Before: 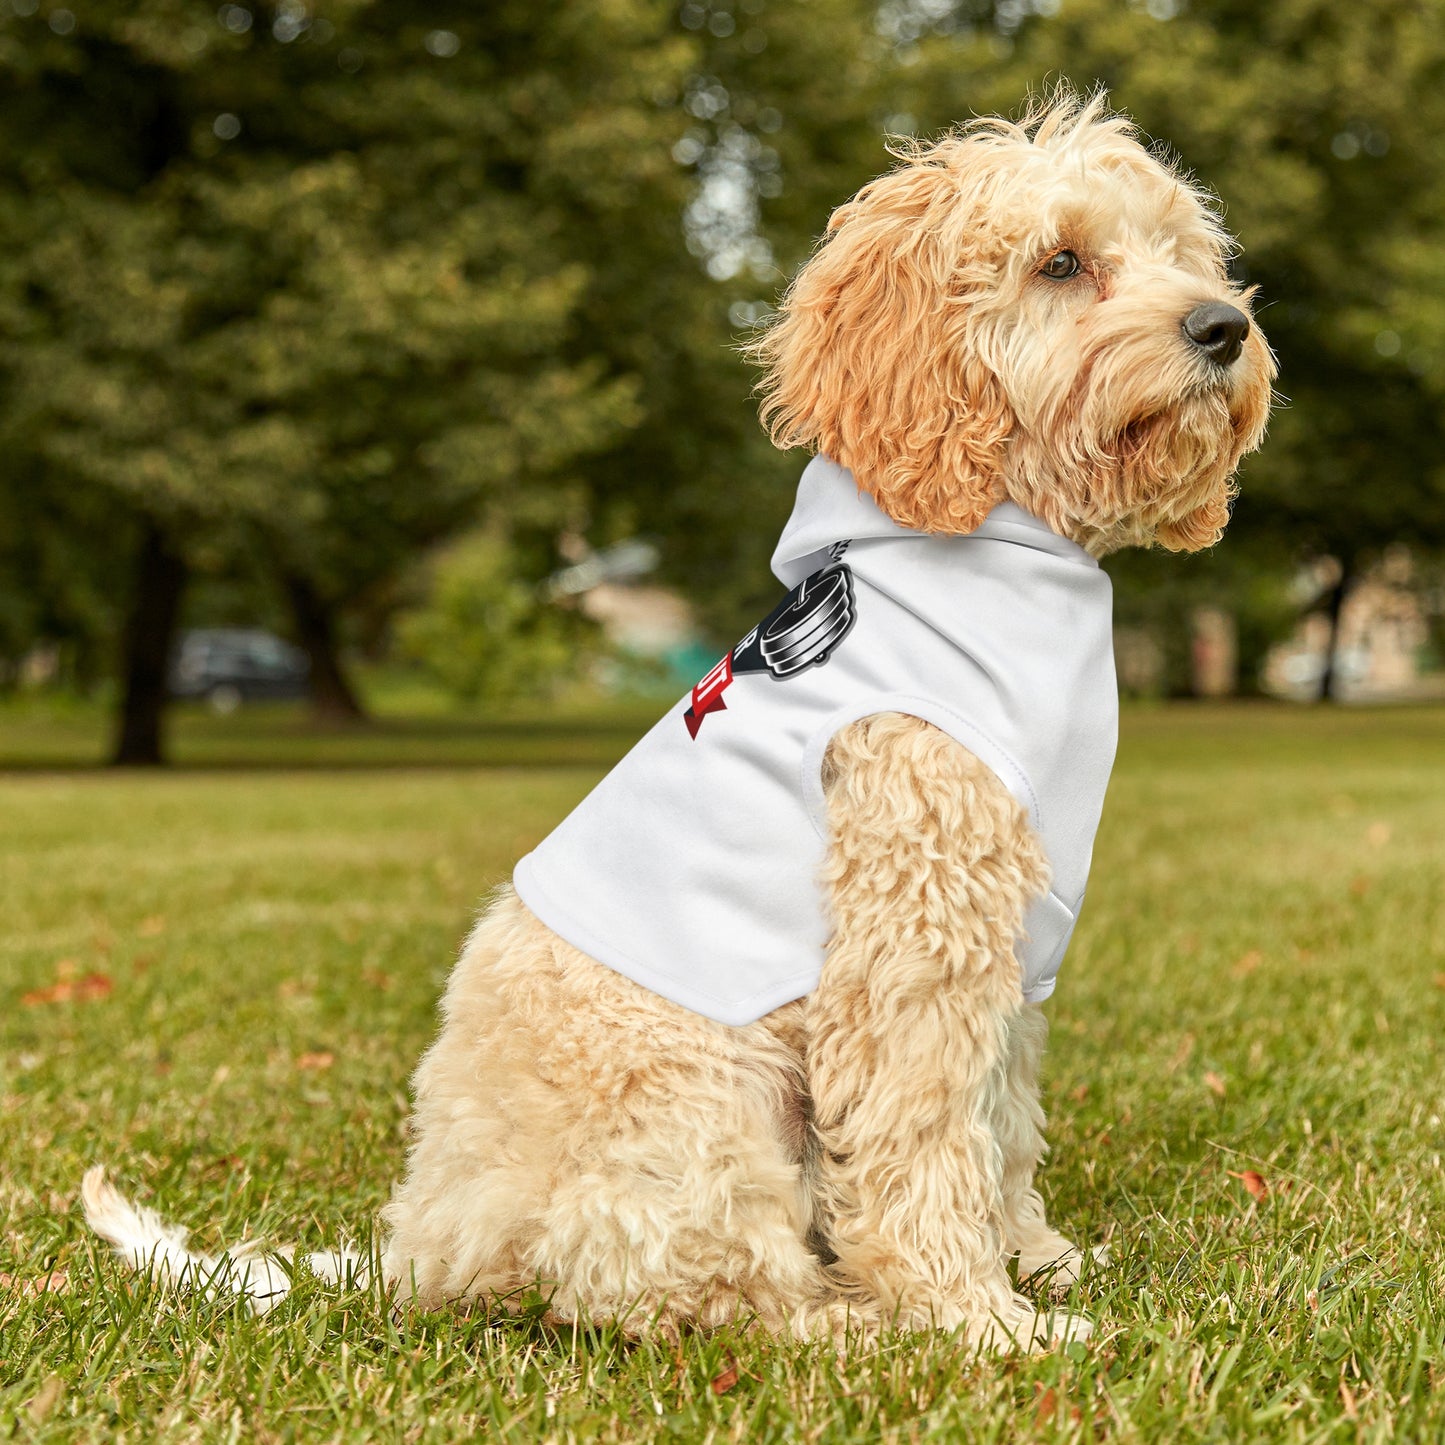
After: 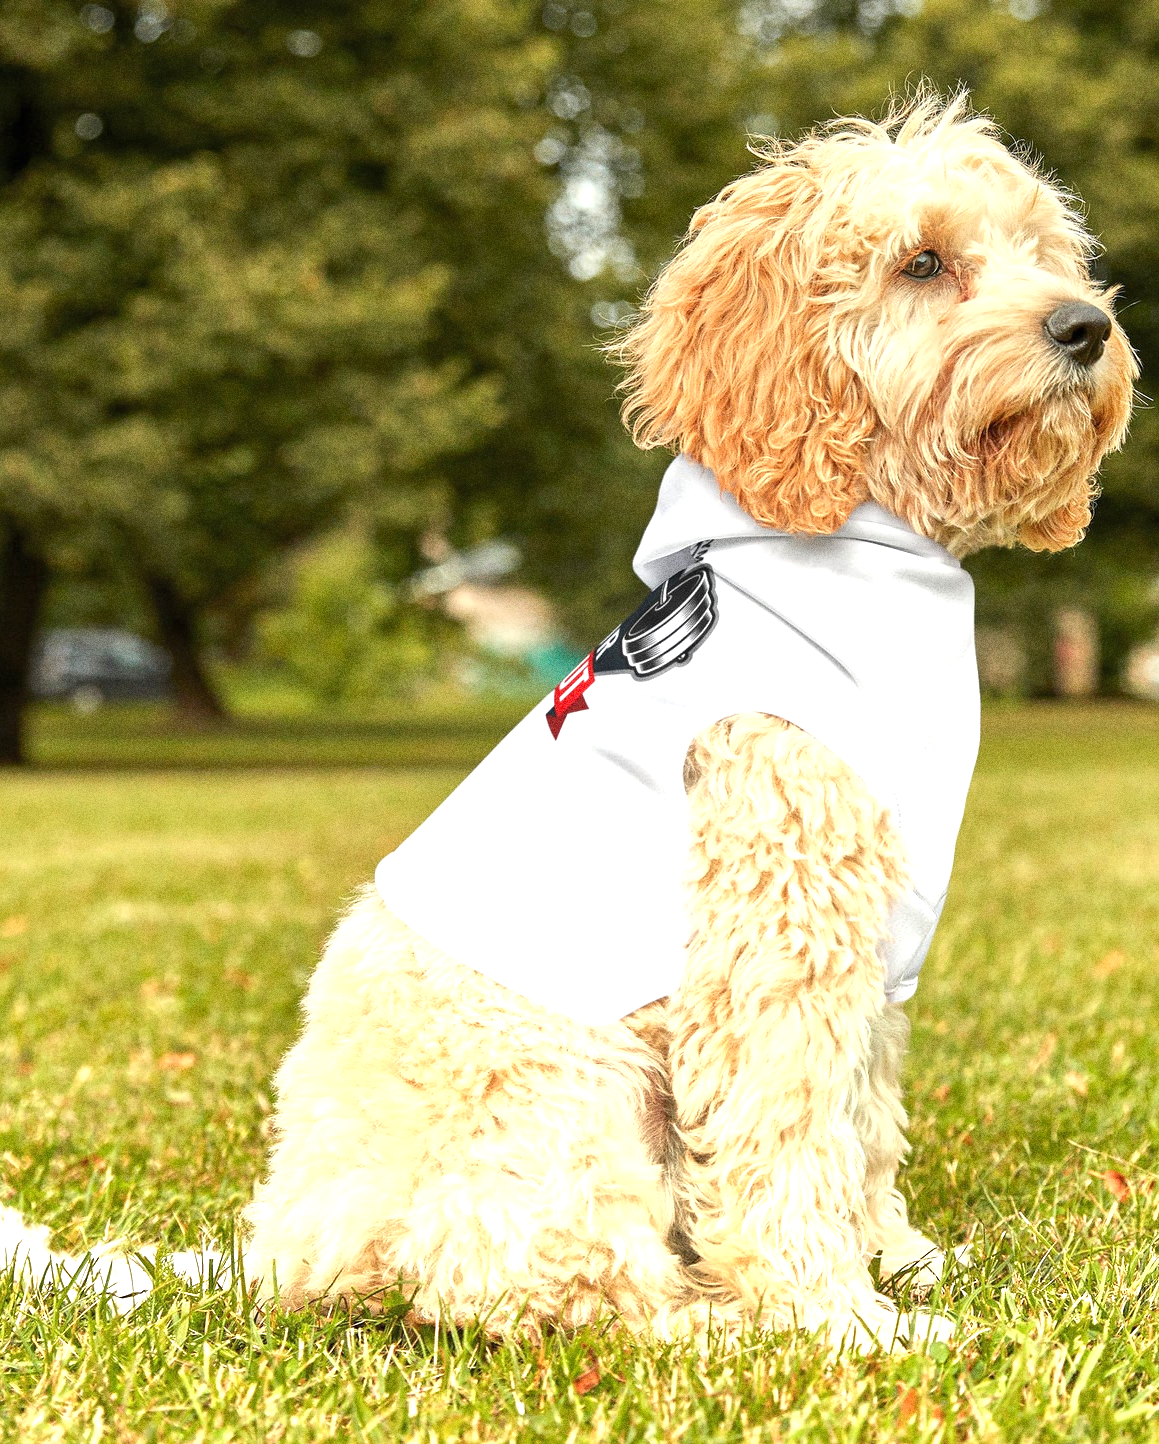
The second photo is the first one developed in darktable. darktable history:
graduated density: rotation -0.352°, offset 57.64
crop and rotate: left 9.597%, right 10.195%
exposure: black level correction 0, exposure 1.1 EV, compensate exposure bias true, compensate highlight preservation false
shadows and highlights: shadows 25, highlights -25
grain: coarseness 0.09 ISO, strength 40%
